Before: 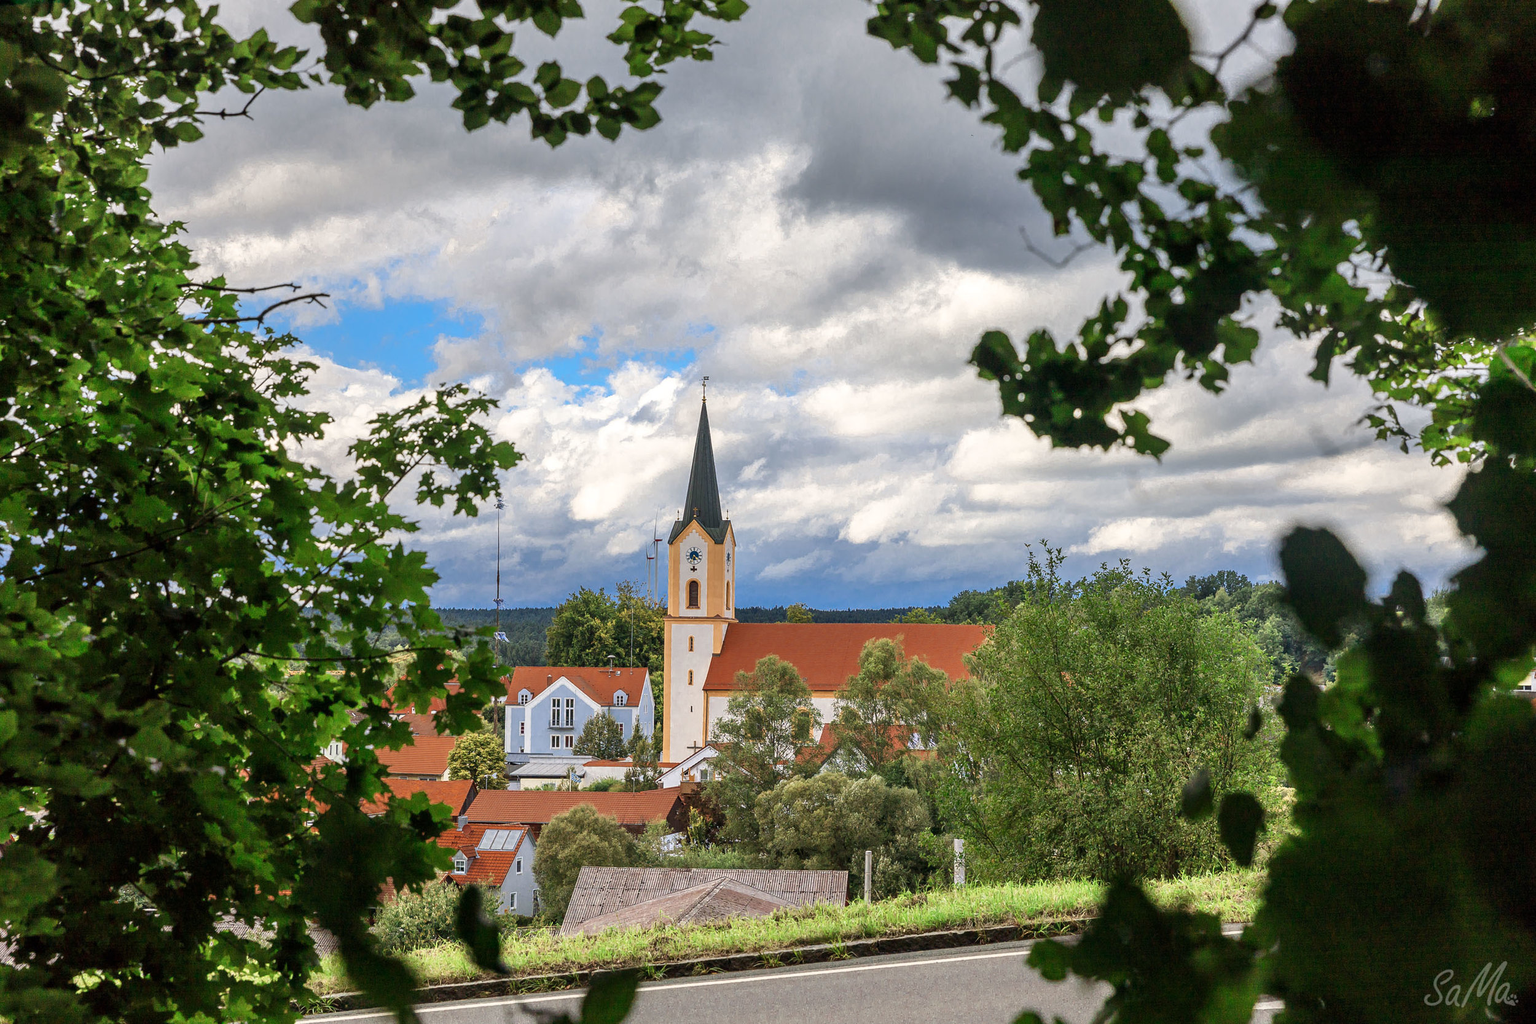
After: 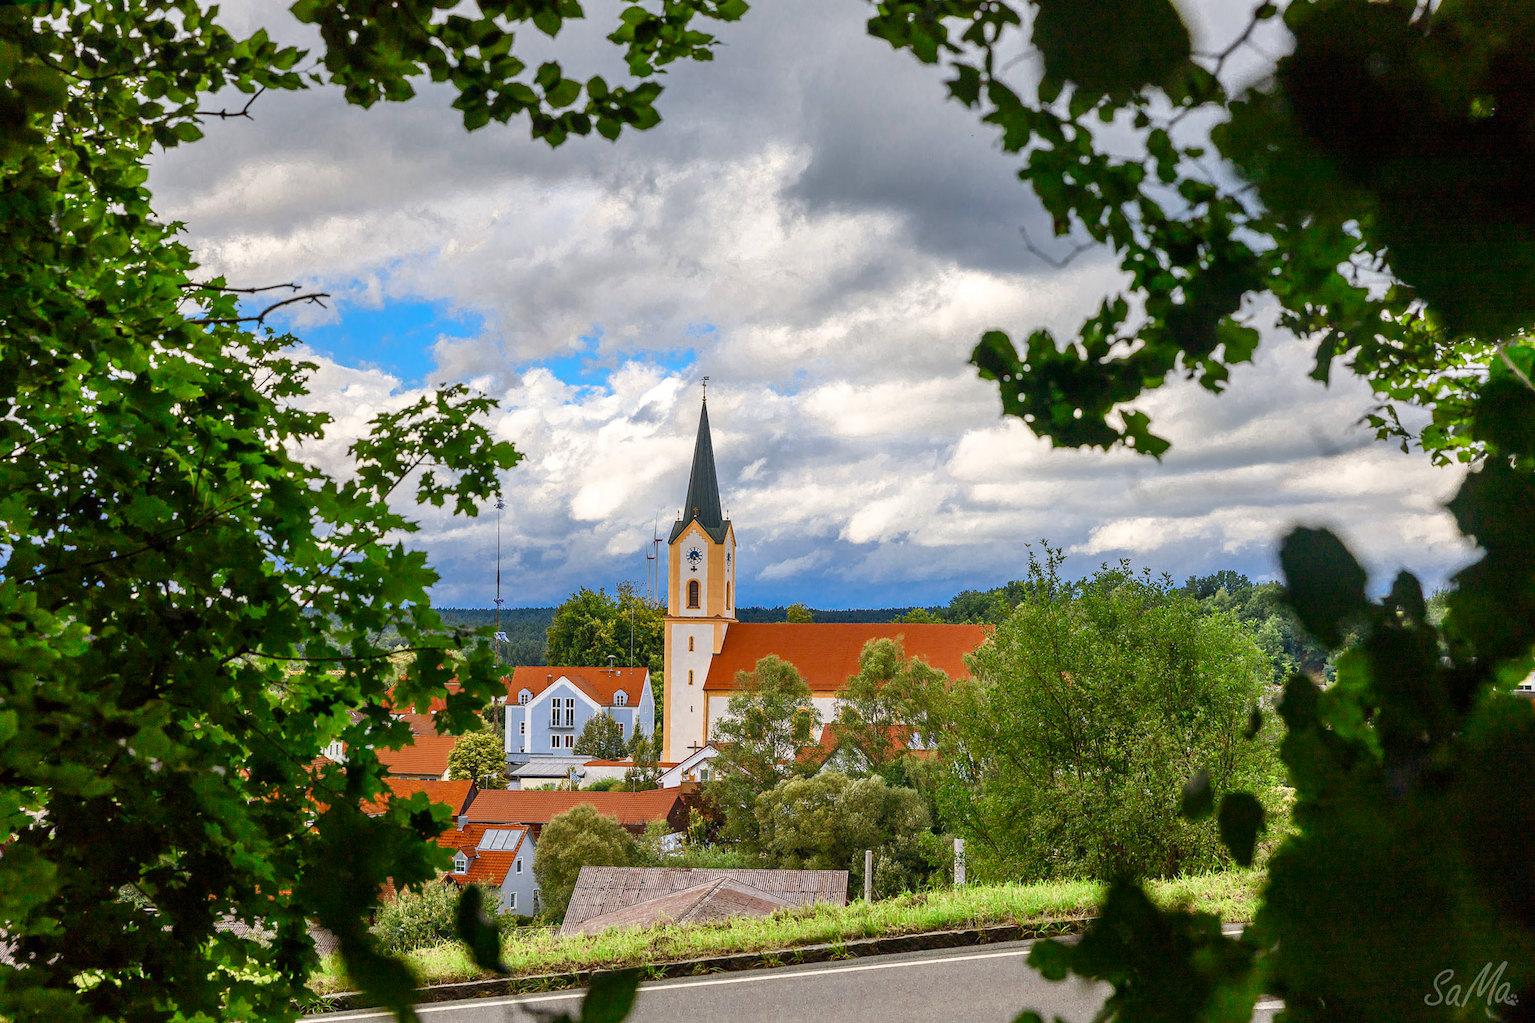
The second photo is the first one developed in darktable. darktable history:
color balance rgb: linear chroma grading › global chroma 8.536%, perceptual saturation grading › global saturation 20%, perceptual saturation grading › highlights -25.439%, perceptual saturation grading › shadows 24.861%, global vibrance 14.98%
